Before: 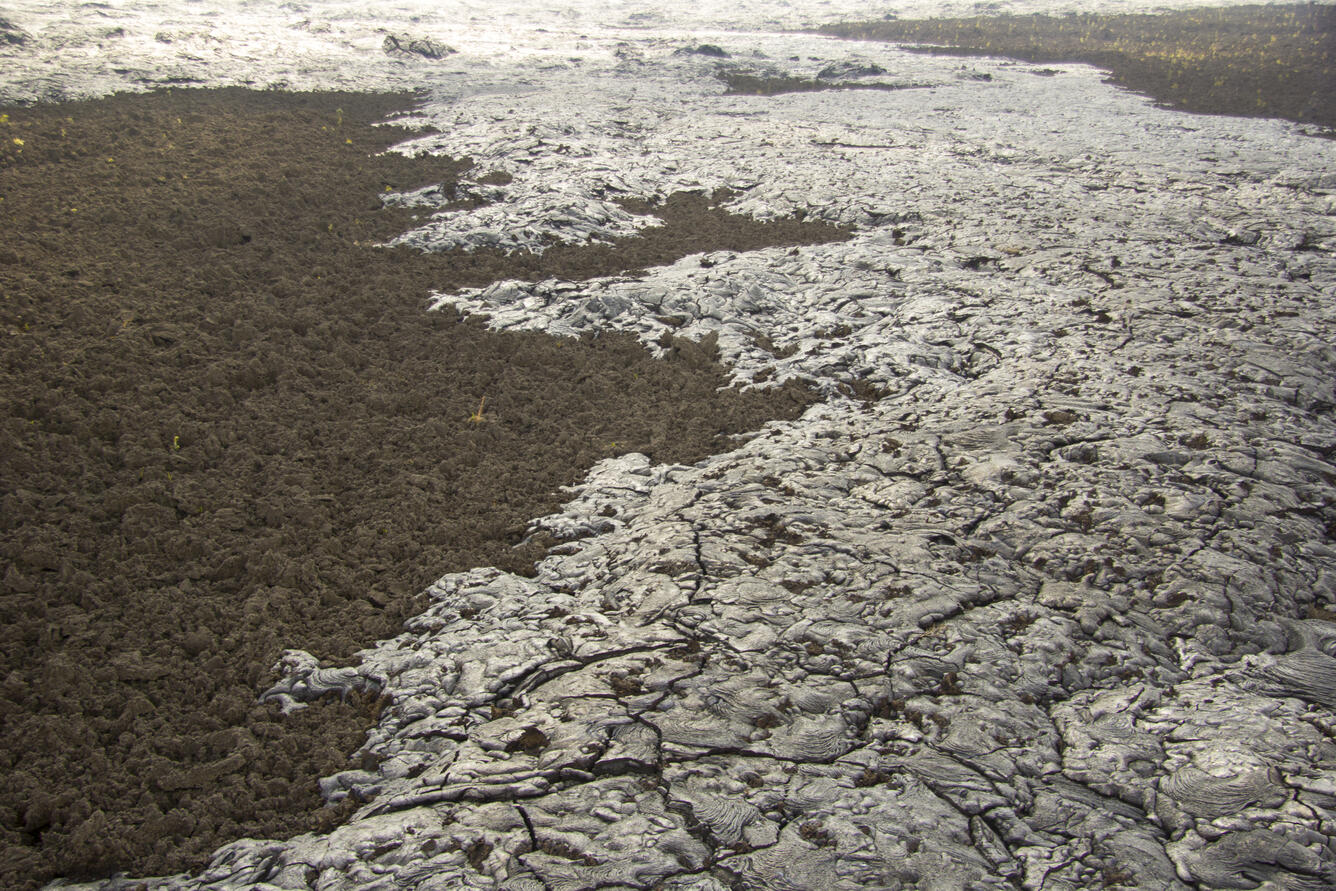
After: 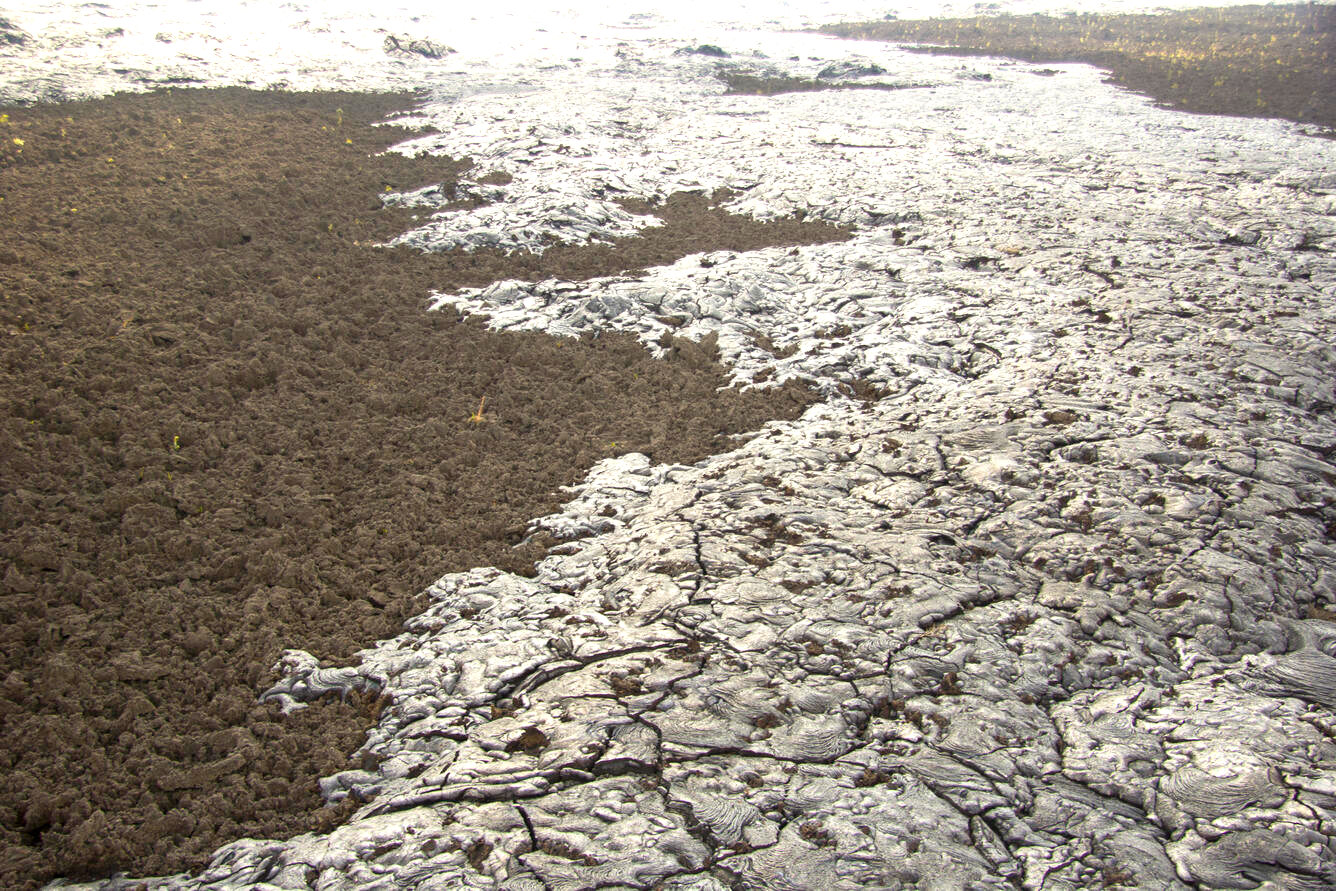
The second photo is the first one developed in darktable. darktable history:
color zones: curves: ch0 [(0.25, 0.5) (0.423, 0.5) (0.443, 0.5) (0.521, 0.756) (0.568, 0.5) (0.576, 0.5) (0.75, 0.5)]; ch1 [(0.25, 0.5) (0.423, 0.5) (0.443, 0.5) (0.539, 0.873) (0.624, 0.565) (0.631, 0.5) (0.75, 0.5)]
exposure: black level correction 0, exposure 0.698 EV, compensate highlight preservation false
